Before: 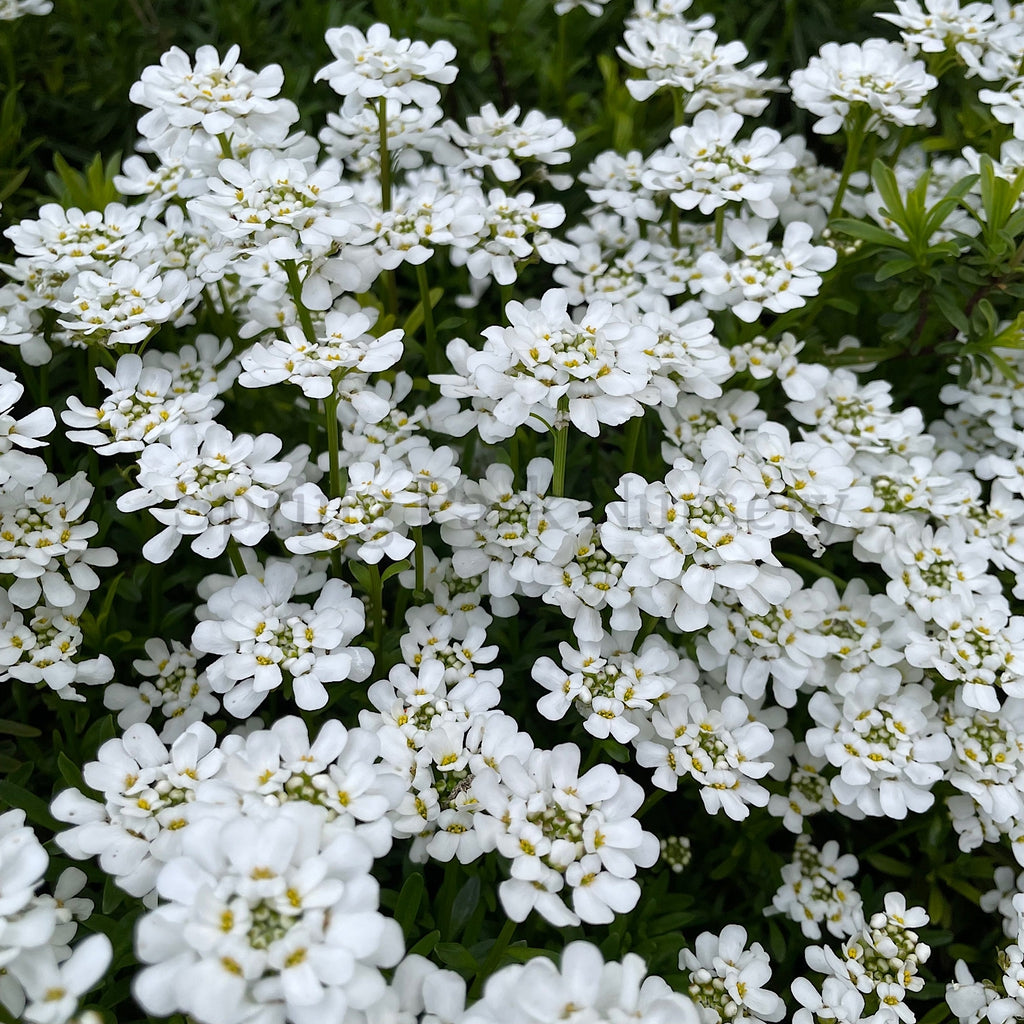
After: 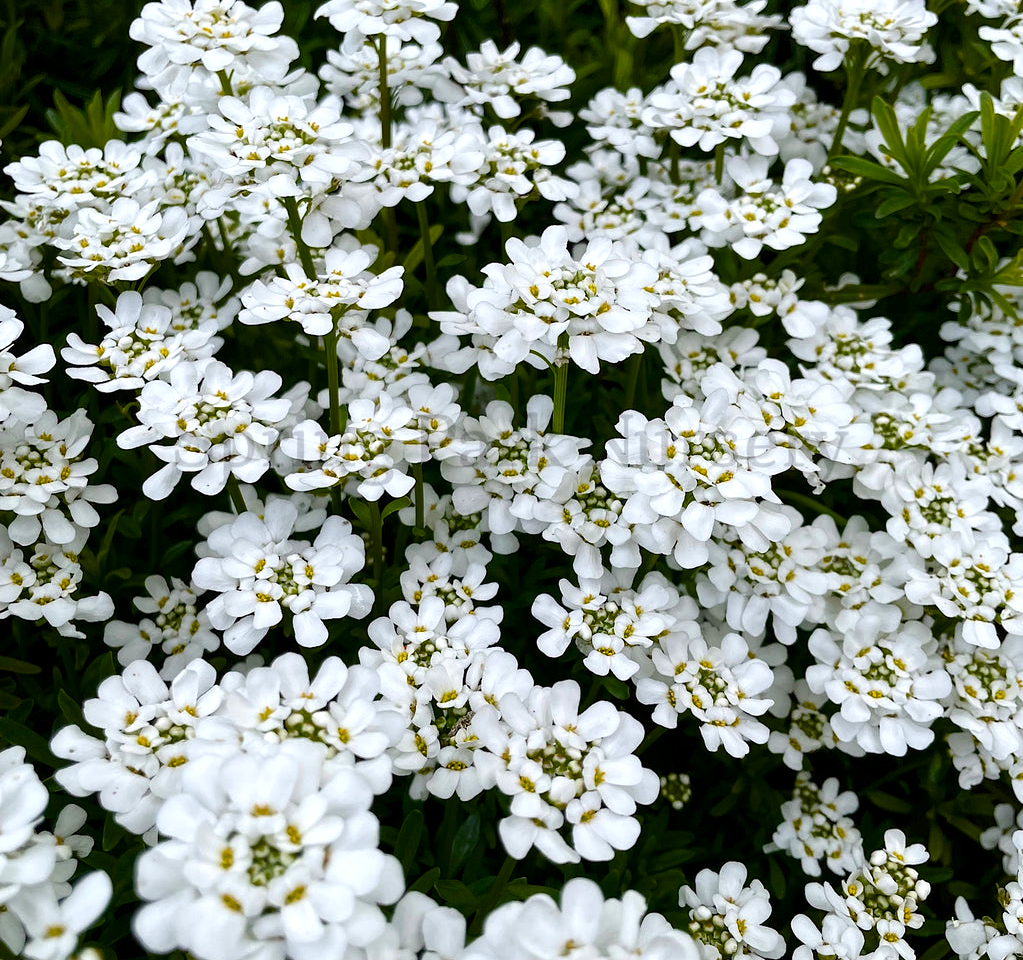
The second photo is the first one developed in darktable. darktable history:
local contrast: highlights 102%, shadows 99%, detail 119%, midtone range 0.2
crop and rotate: top 6.198%
contrast brightness saturation: contrast 0.082, saturation 0.023
color balance rgb: shadows lift › chroma 0.825%, shadows lift › hue 110.9°, white fulcrum 1 EV, perceptual saturation grading › global saturation 27.579%, perceptual saturation grading › highlights -24.986%, perceptual saturation grading › shadows 24.05%, perceptual brilliance grading › highlights 7.76%, perceptual brilliance grading › mid-tones 3.915%, perceptual brilliance grading › shadows 1.832%, saturation formula JzAzBz (2021)
